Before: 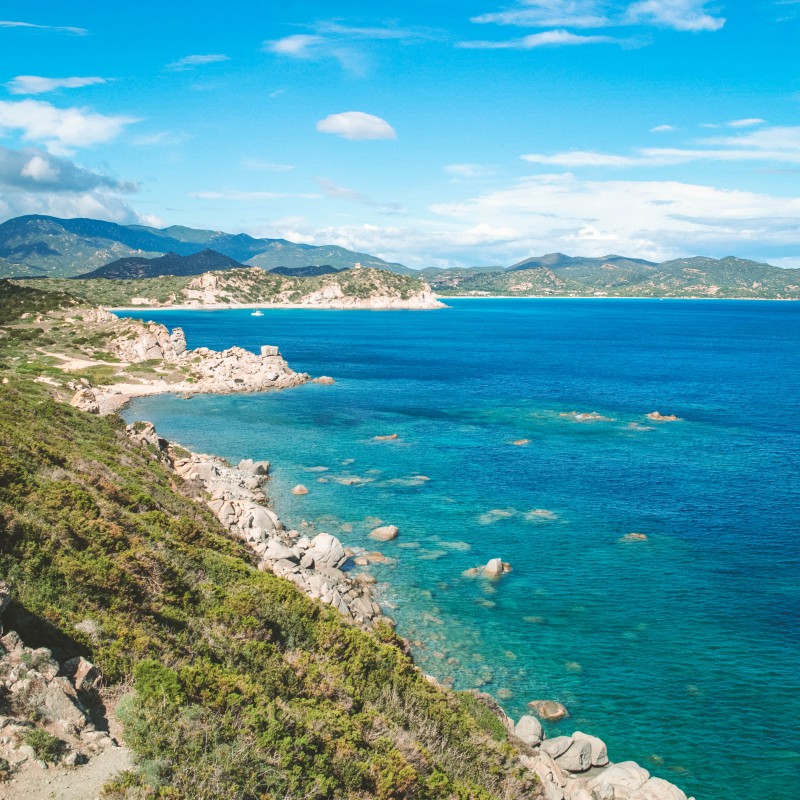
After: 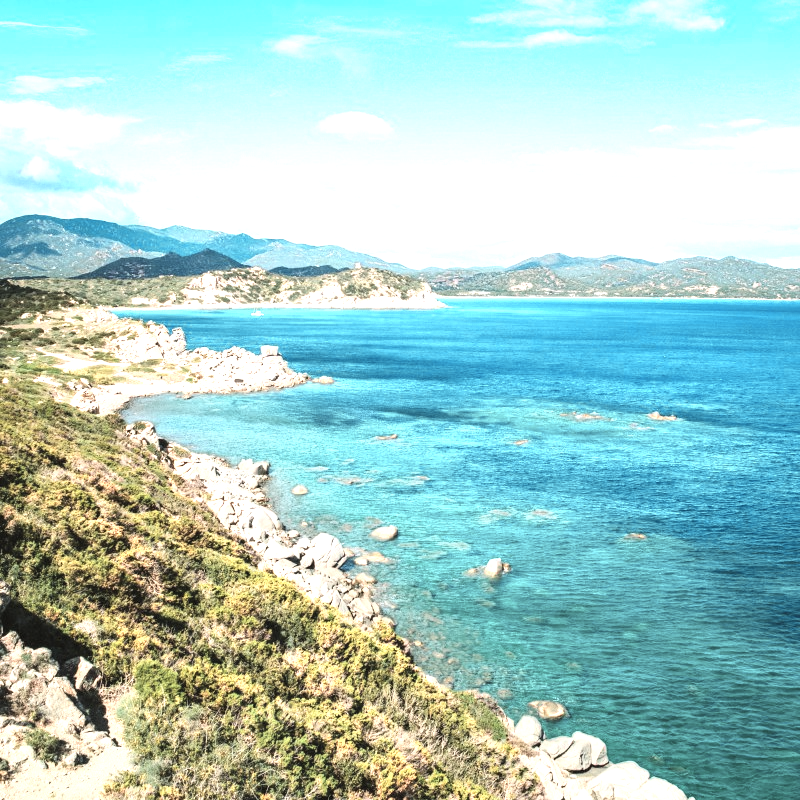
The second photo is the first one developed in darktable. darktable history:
levels: levels [0.062, 0.494, 0.925]
tone curve: curves: ch0 [(0, 0) (0.004, 0.001) (0.133, 0.112) (0.325, 0.362) (0.832, 0.893) (1, 1)], color space Lab, independent channels
color zones: curves: ch0 [(0.018, 0.548) (0.197, 0.654) (0.425, 0.447) (0.605, 0.658) (0.732, 0.579)]; ch1 [(0.105, 0.531) (0.224, 0.531) (0.386, 0.39) (0.618, 0.456) (0.732, 0.456) (0.956, 0.421)]; ch2 [(0.039, 0.583) (0.215, 0.465) (0.399, 0.544) (0.465, 0.548) (0.614, 0.447) (0.724, 0.43) (0.882, 0.623) (0.956, 0.632)], mix 27.1%
